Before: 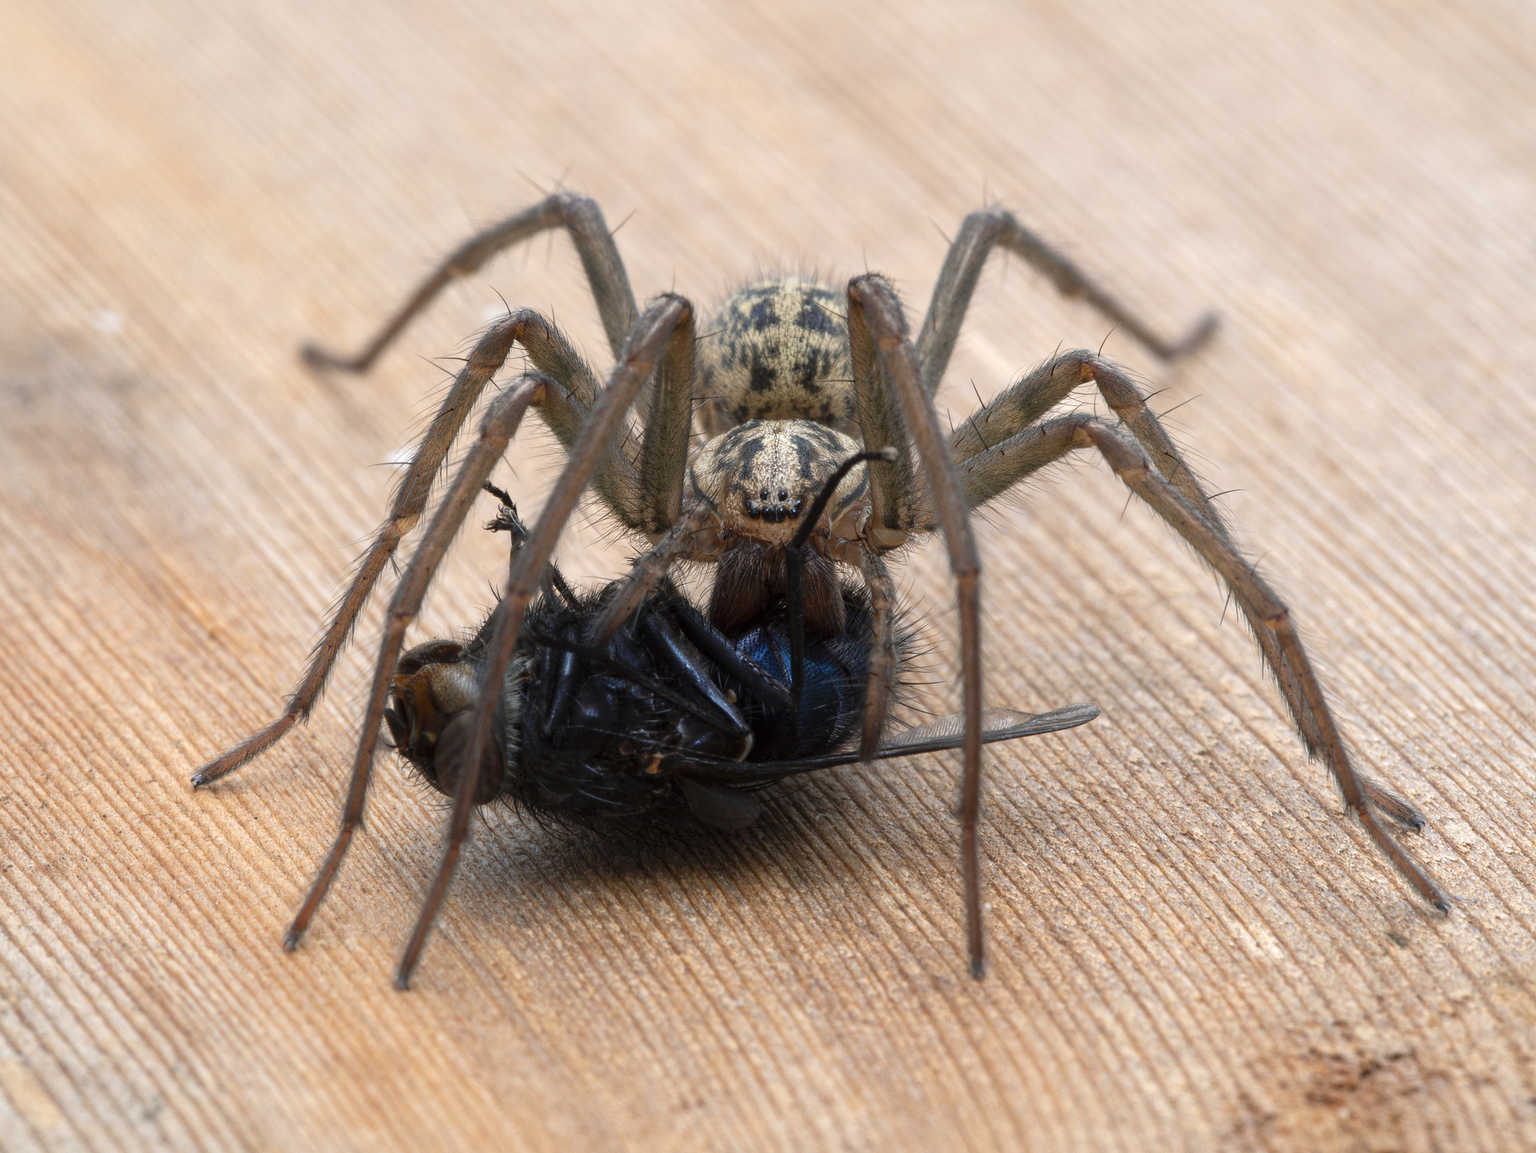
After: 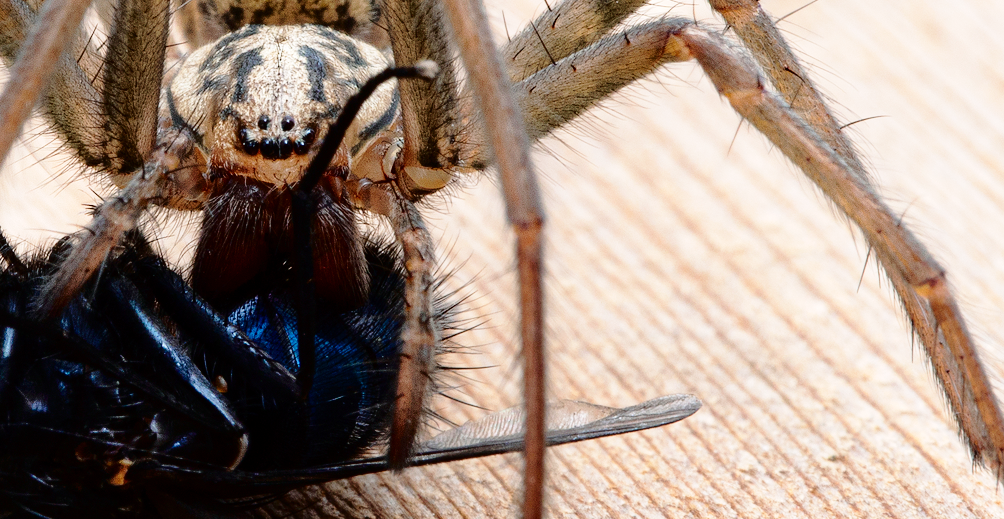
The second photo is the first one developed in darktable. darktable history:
crop: left 36.607%, top 34.735%, right 13.146%, bottom 30.611%
fill light: exposure -2 EV, width 8.6
base curve: curves: ch0 [(0, 0) (0.028, 0.03) (0.121, 0.232) (0.46, 0.748) (0.859, 0.968) (1, 1)], preserve colors none
